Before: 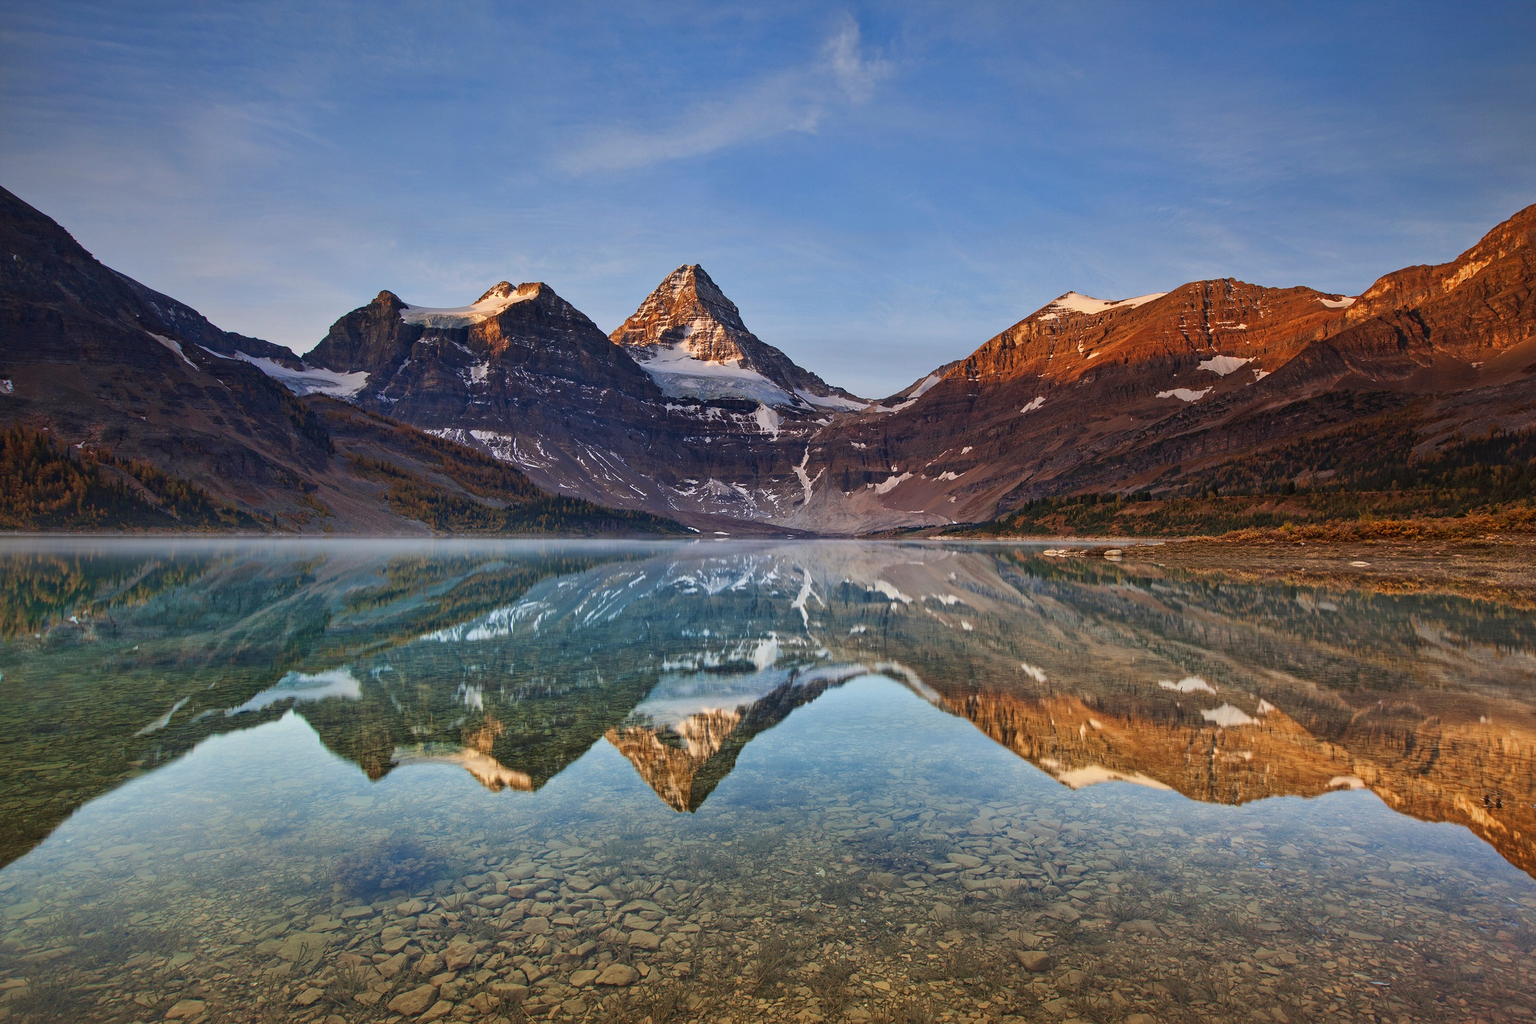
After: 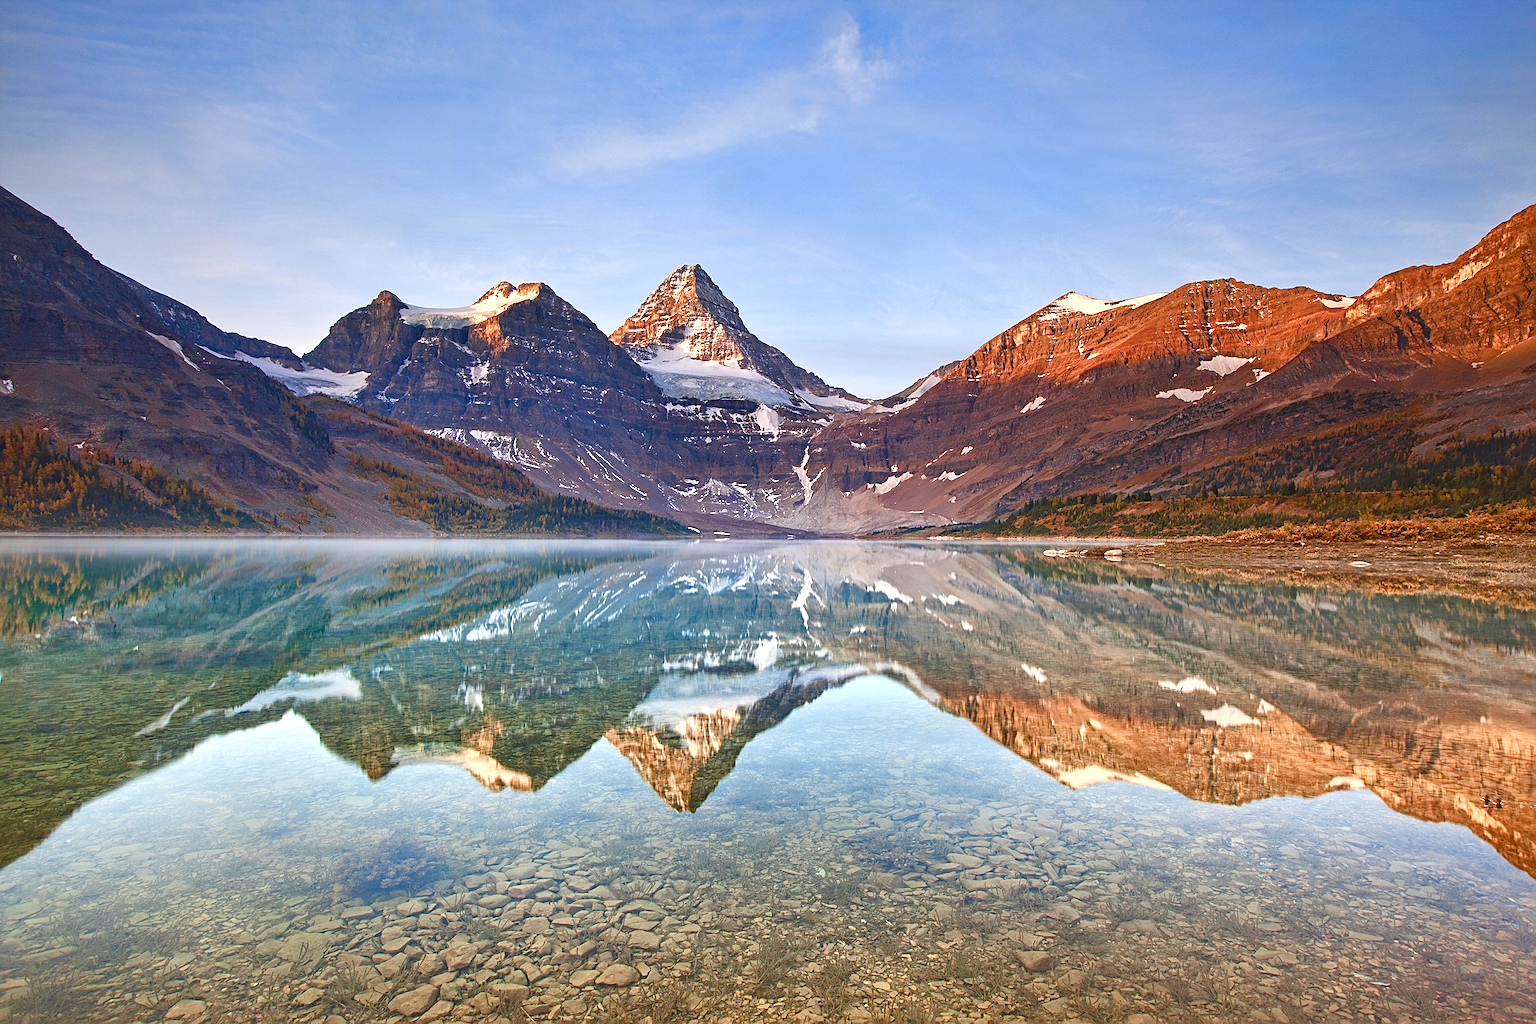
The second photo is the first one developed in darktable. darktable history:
color balance rgb: shadows lift › chroma 1%, shadows lift › hue 113°, highlights gain › chroma 0.2%, highlights gain › hue 333°, perceptual saturation grading › global saturation 20%, perceptual saturation grading › highlights -50%, perceptual saturation grading › shadows 25%, contrast -10%
sharpen: on, module defaults
exposure: black level correction 0, exposure 1.1 EV, compensate exposure bias true, compensate highlight preservation false
